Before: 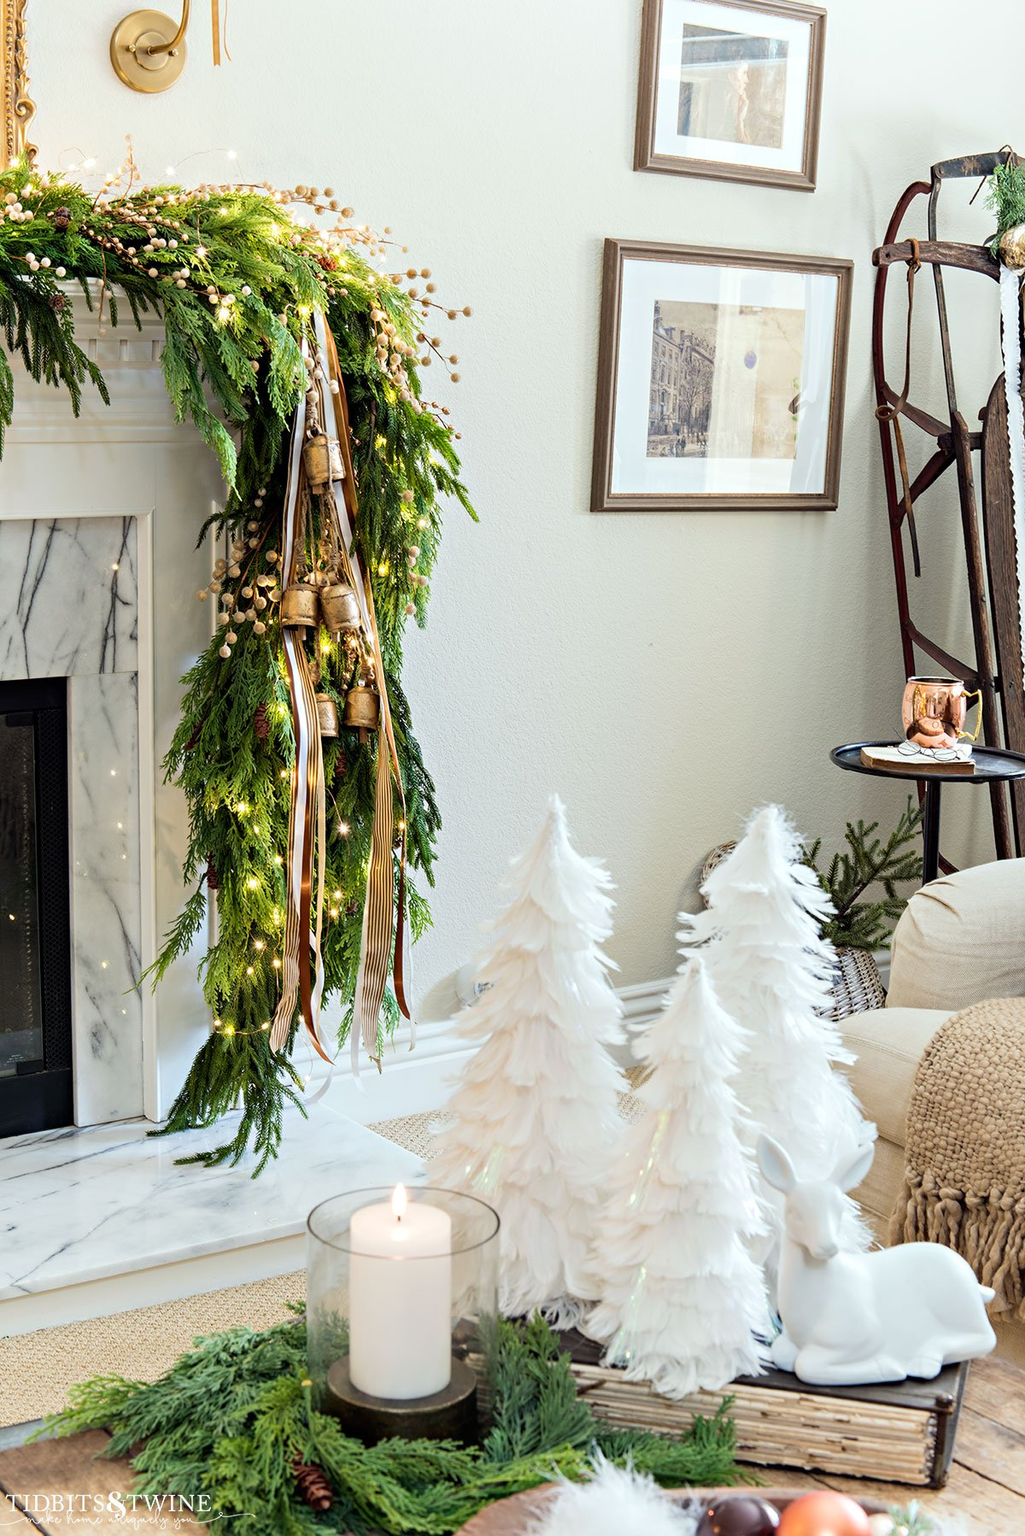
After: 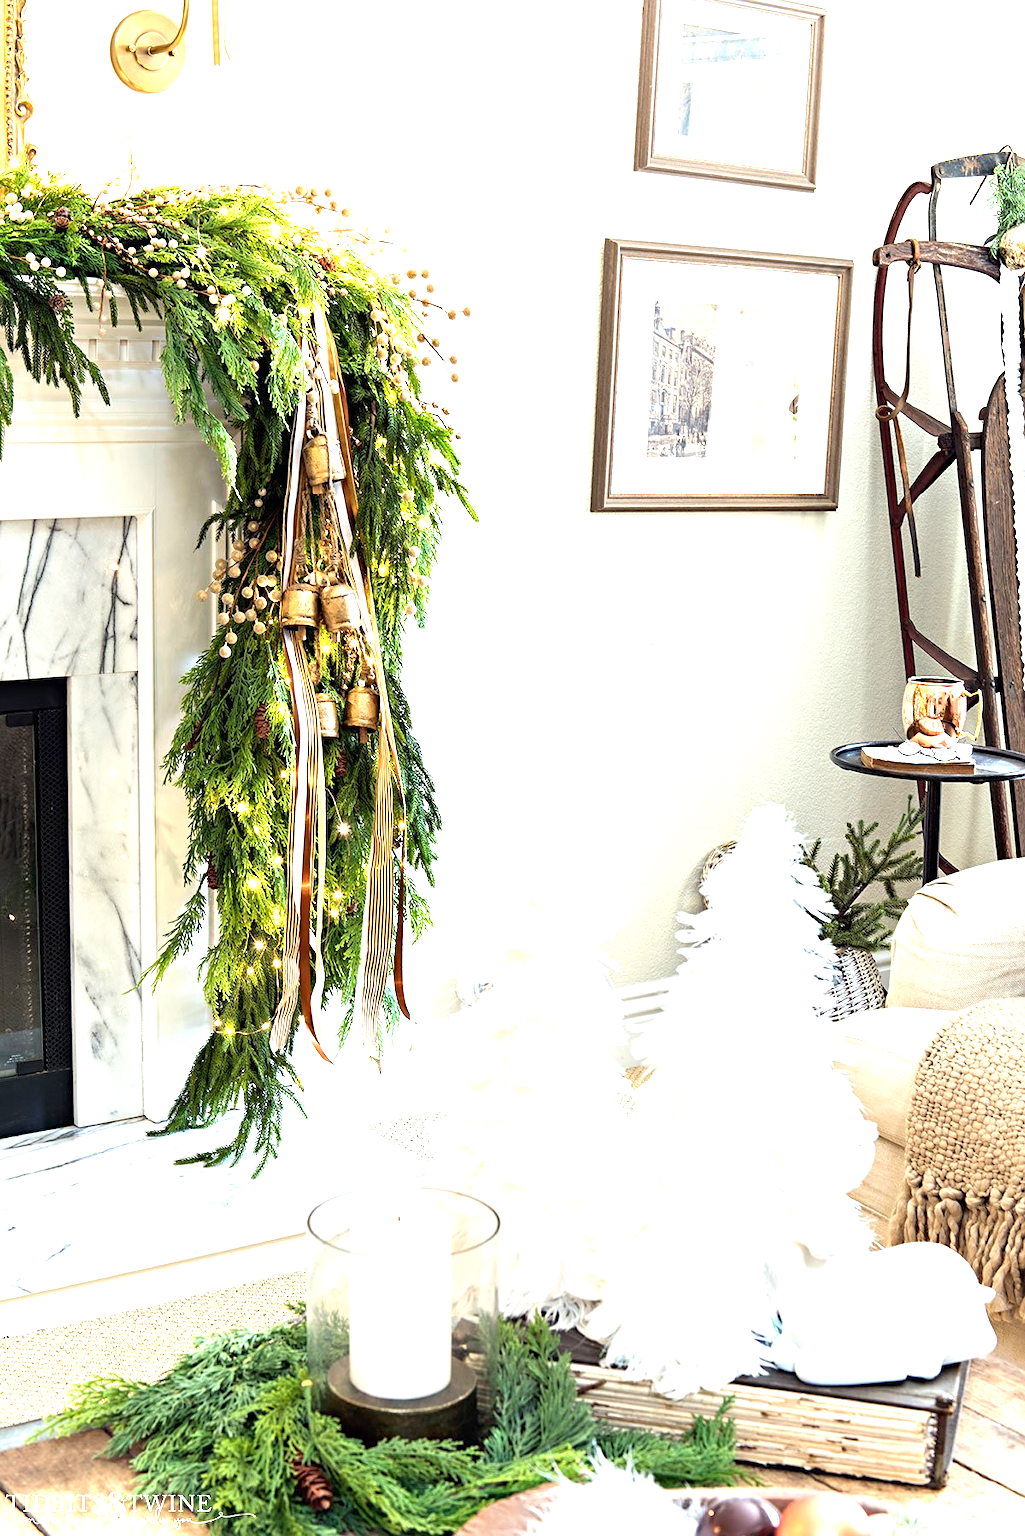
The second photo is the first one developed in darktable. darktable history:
exposure: exposure 1.147 EV, compensate highlight preservation false
sharpen: amount 0.203
